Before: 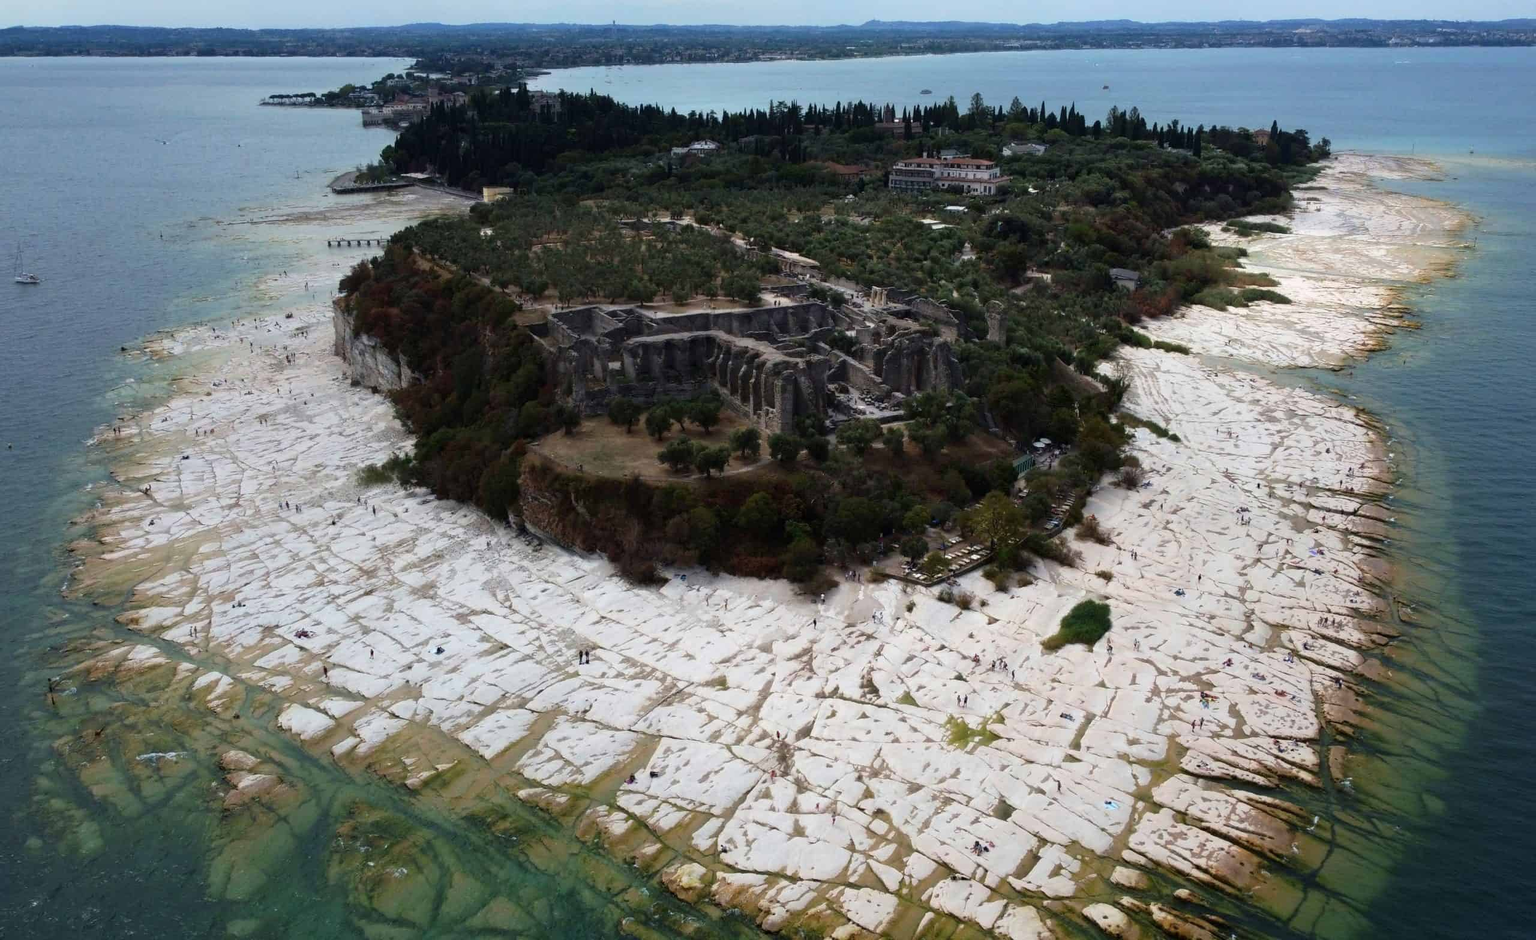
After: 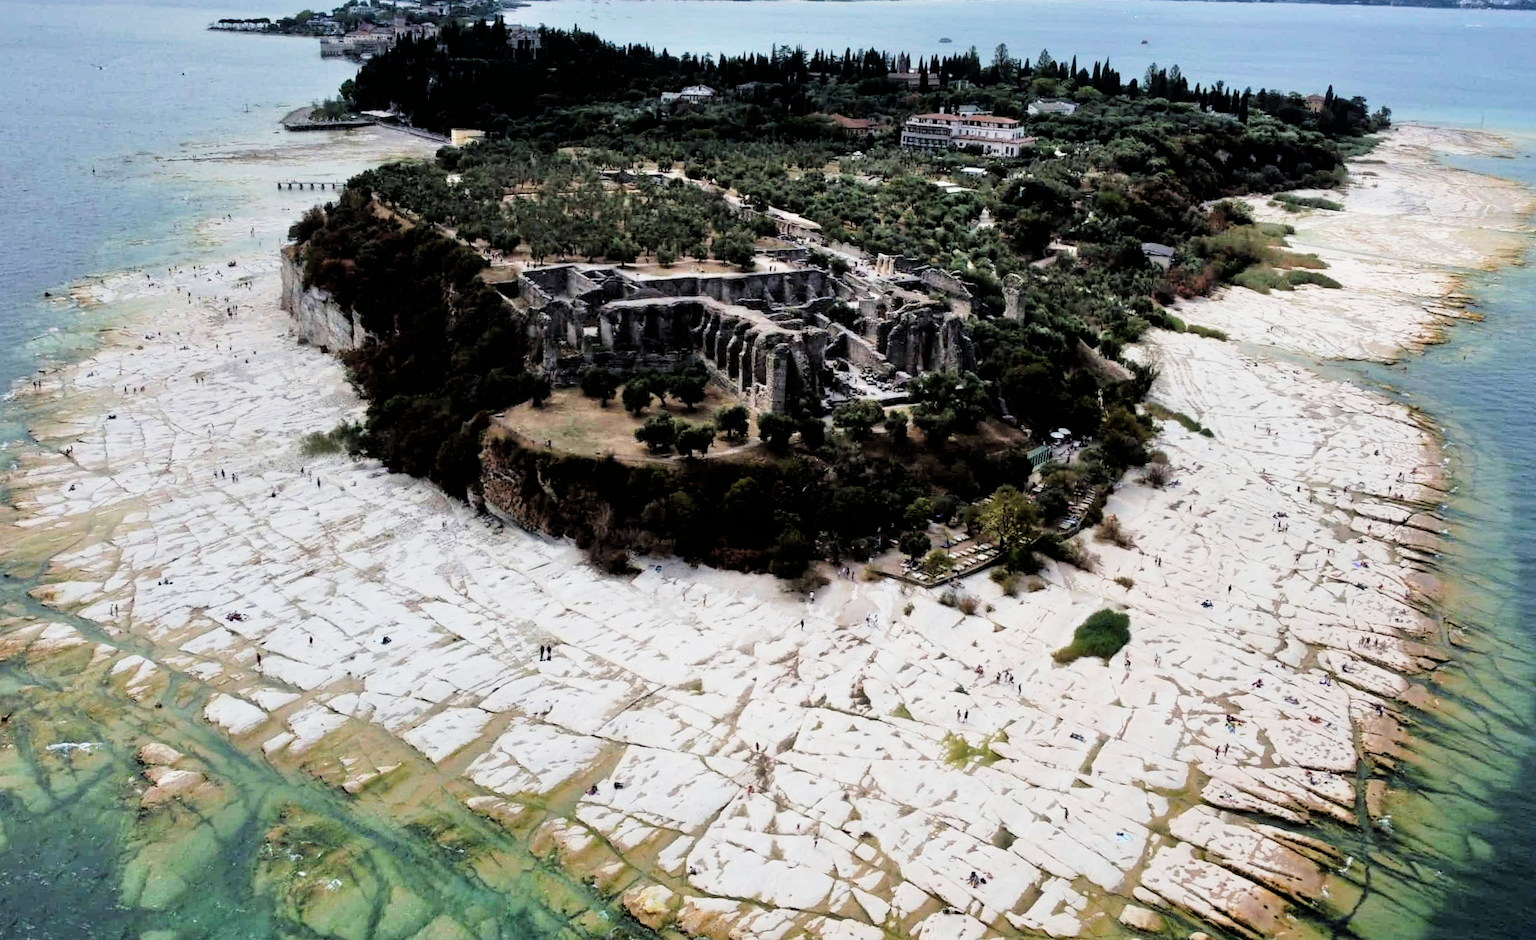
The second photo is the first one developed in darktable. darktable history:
filmic rgb: black relative exposure -5 EV, white relative exposure 3.5 EV, hardness 3.19, contrast 1.5, highlights saturation mix -50%
exposure: exposure 0.258 EV, compensate highlight preservation false
crop and rotate: angle -1.96°, left 3.097%, top 4.154%, right 1.586%, bottom 0.529%
tone equalizer: -7 EV 0.15 EV, -6 EV 0.6 EV, -5 EV 1.15 EV, -4 EV 1.33 EV, -3 EV 1.15 EV, -2 EV 0.6 EV, -1 EV 0.15 EV, mask exposure compensation -0.5 EV
